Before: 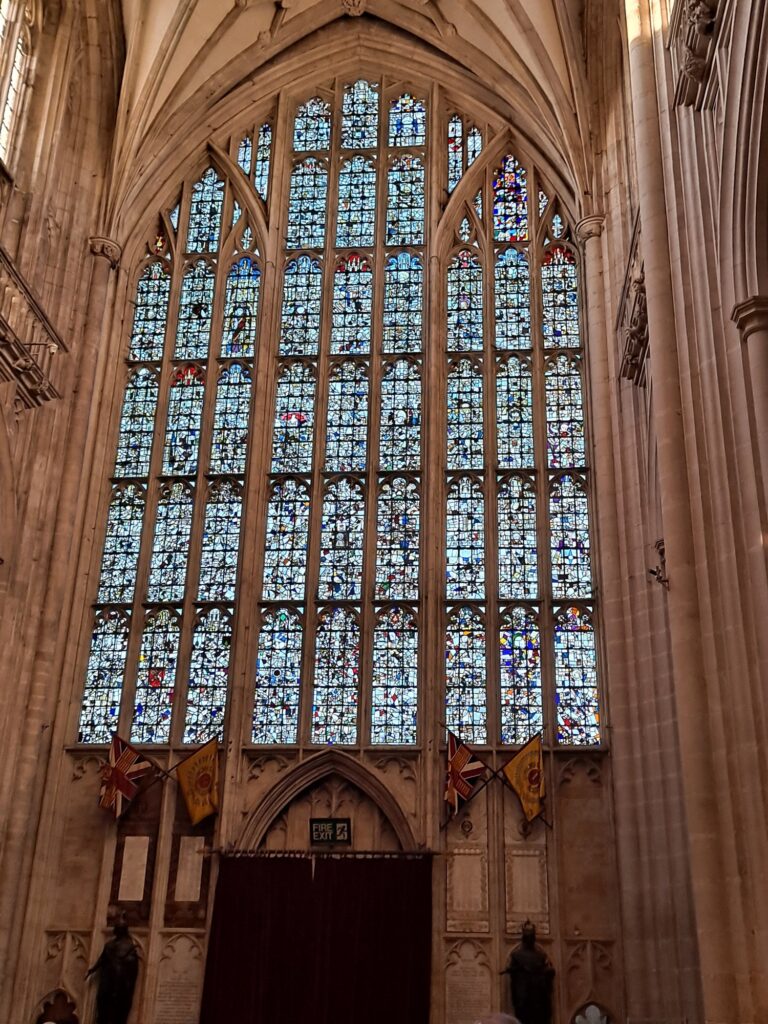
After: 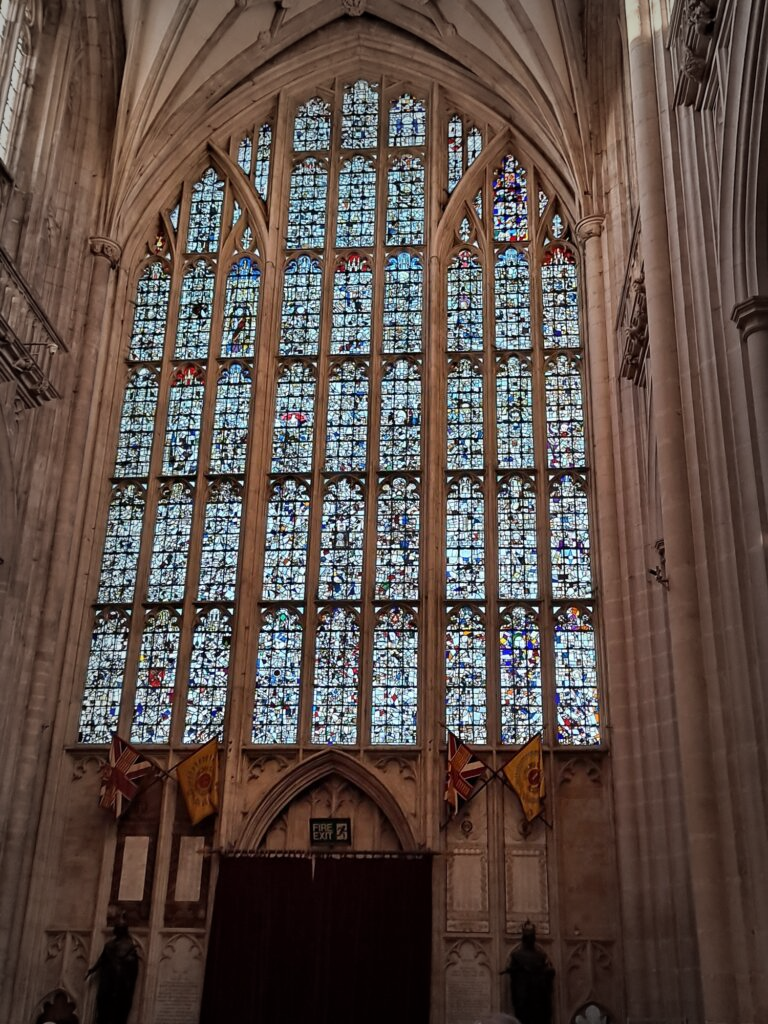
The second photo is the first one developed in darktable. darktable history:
vignetting: fall-off start 52.34%, brightness -0.471, automatic ratio true, width/height ratio 1.314, shape 0.224
